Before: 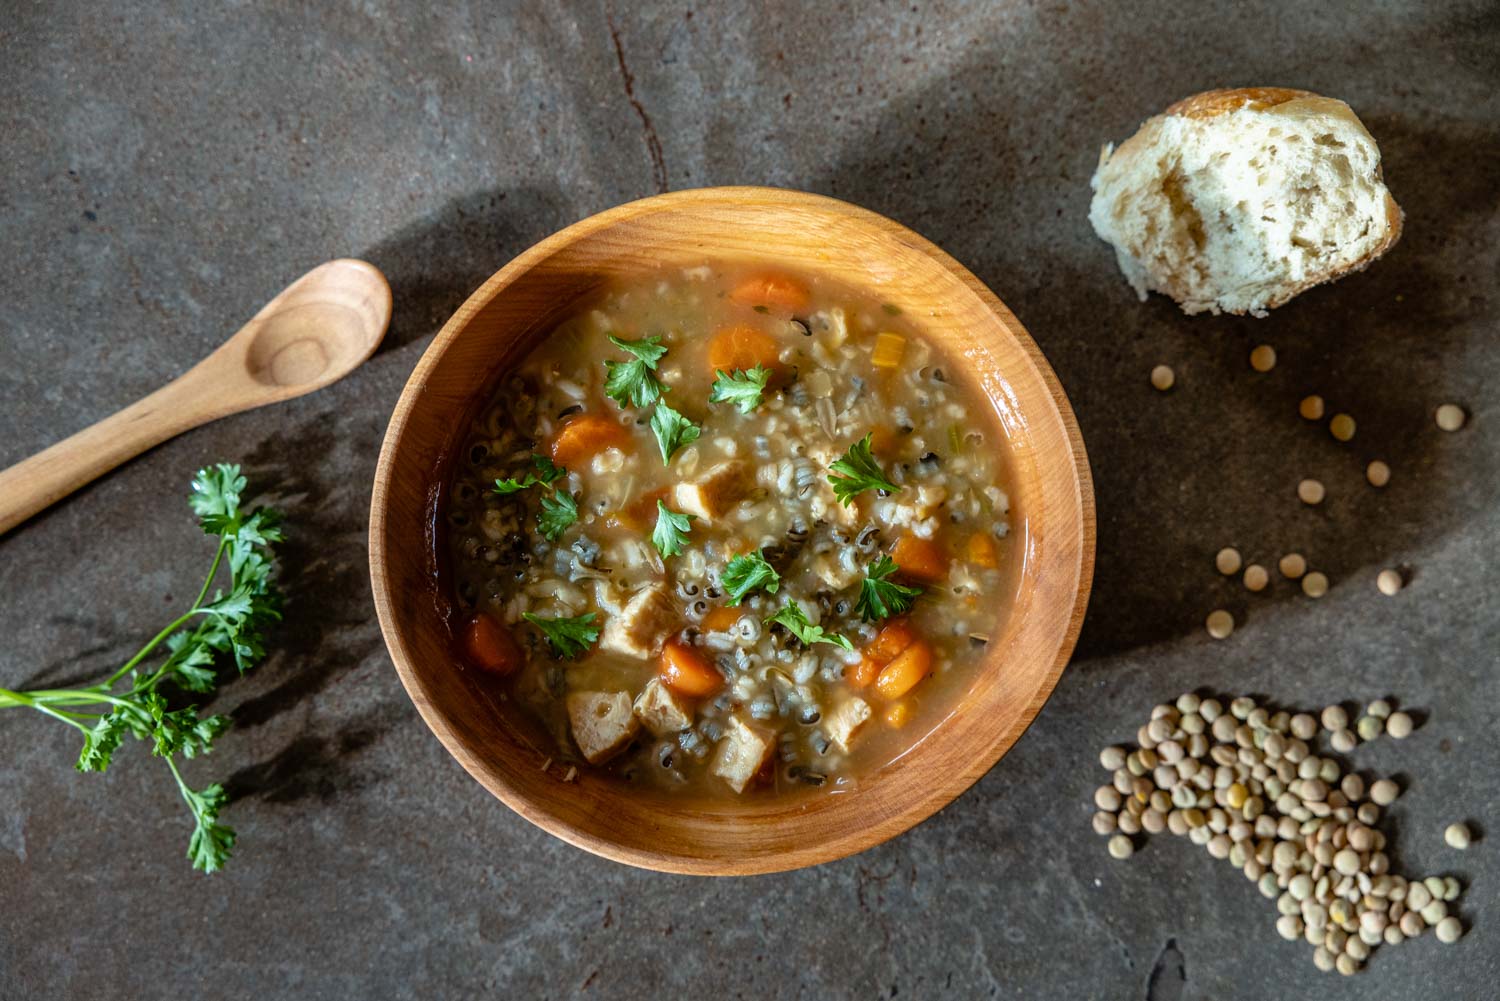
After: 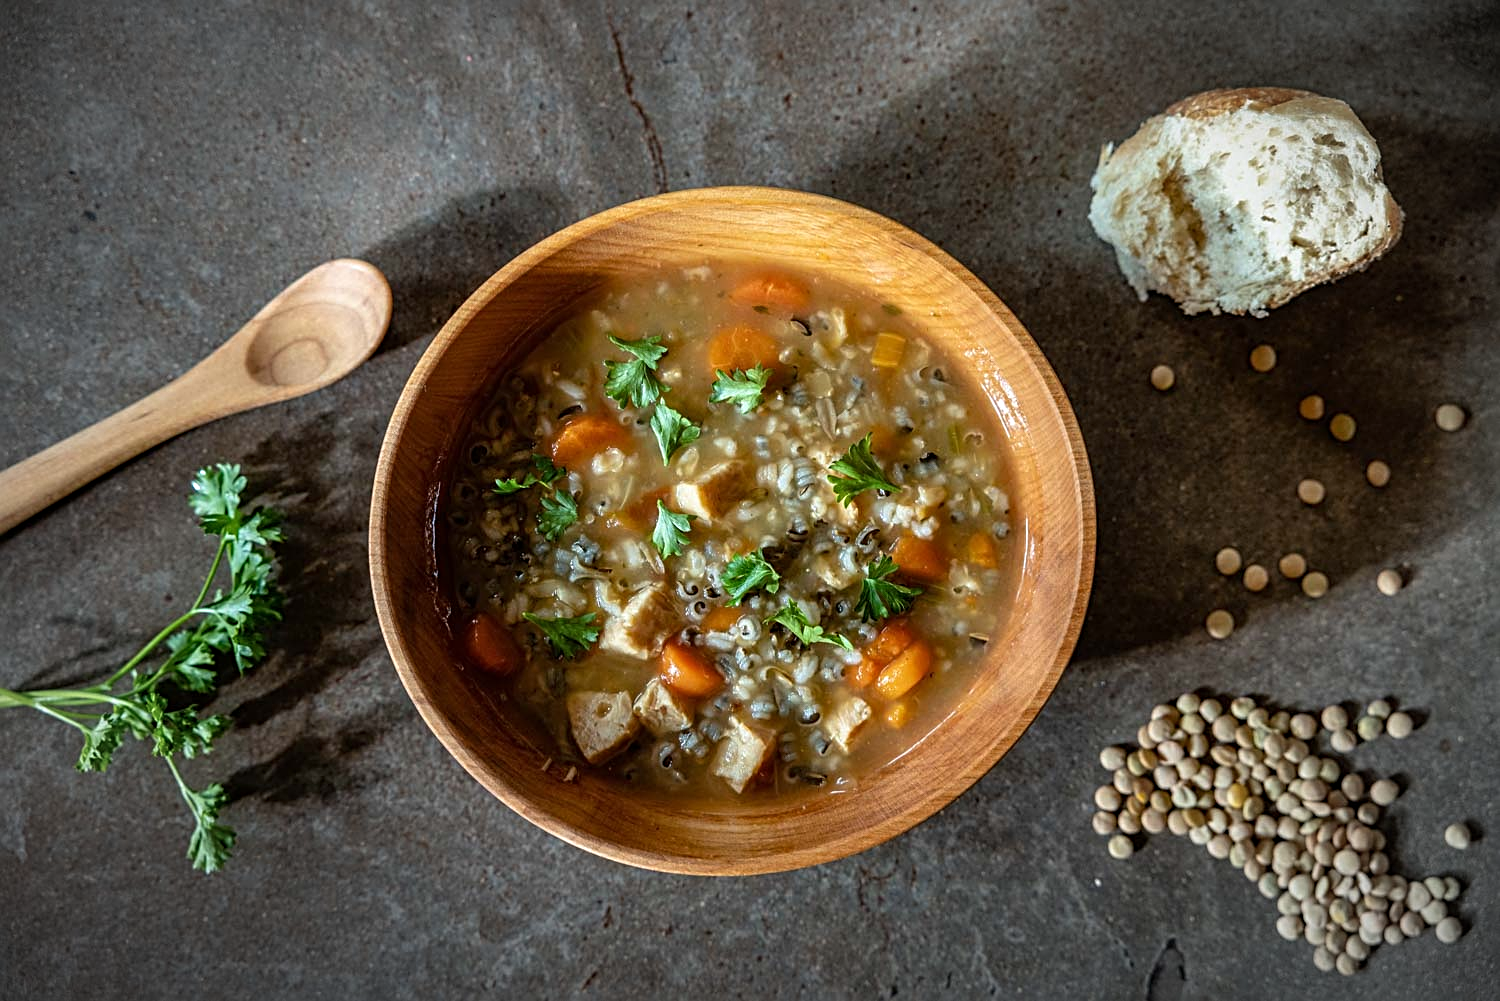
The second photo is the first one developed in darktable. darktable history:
vignetting: automatic ratio true, unbound false
sharpen: radius 2.769
